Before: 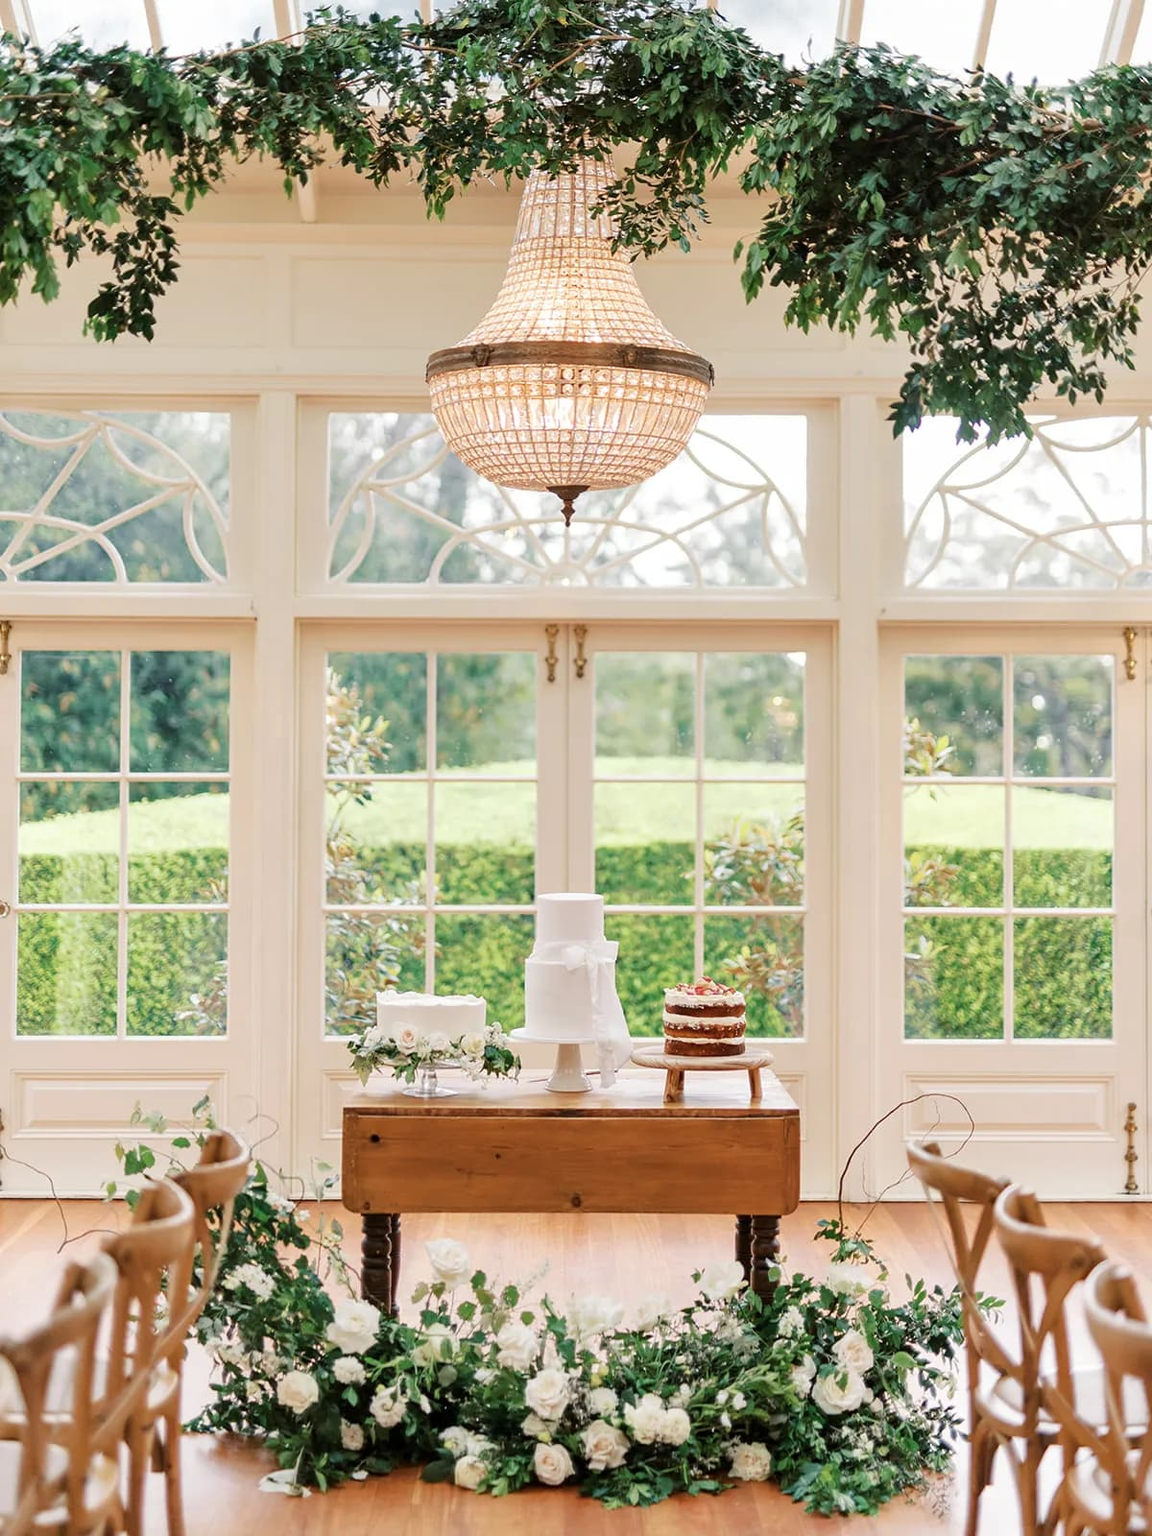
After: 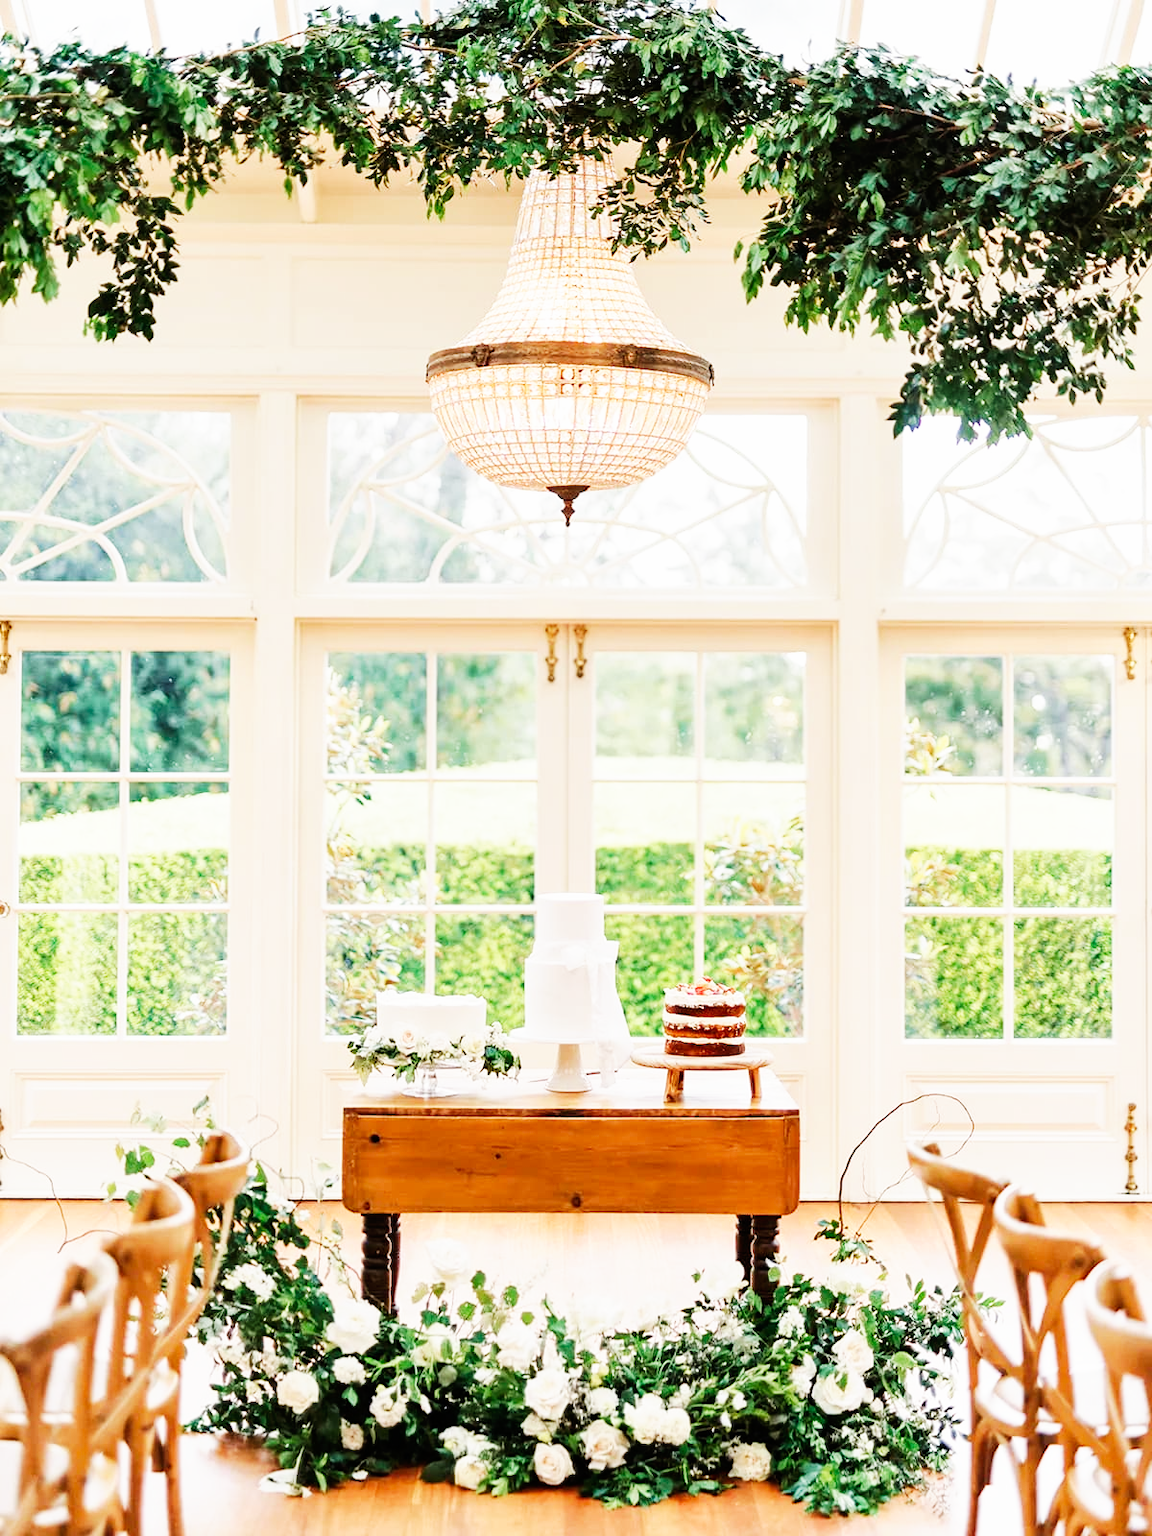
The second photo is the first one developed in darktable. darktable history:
contrast equalizer: octaves 7, y [[0.5 ×6], [0.5 ×6], [0.5 ×6], [0 ×6], [0, 0, 0, 0.581, 0.011, 0]], mix -0.998
base curve: curves: ch0 [(0, 0) (0.007, 0.004) (0.027, 0.03) (0.046, 0.07) (0.207, 0.54) (0.442, 0.872) (0.673, 0.972) (1, 1)], preserve colors none
exposure: exposure -0.3 EV, compensate exposure bias true, compensate highlight preservation false
